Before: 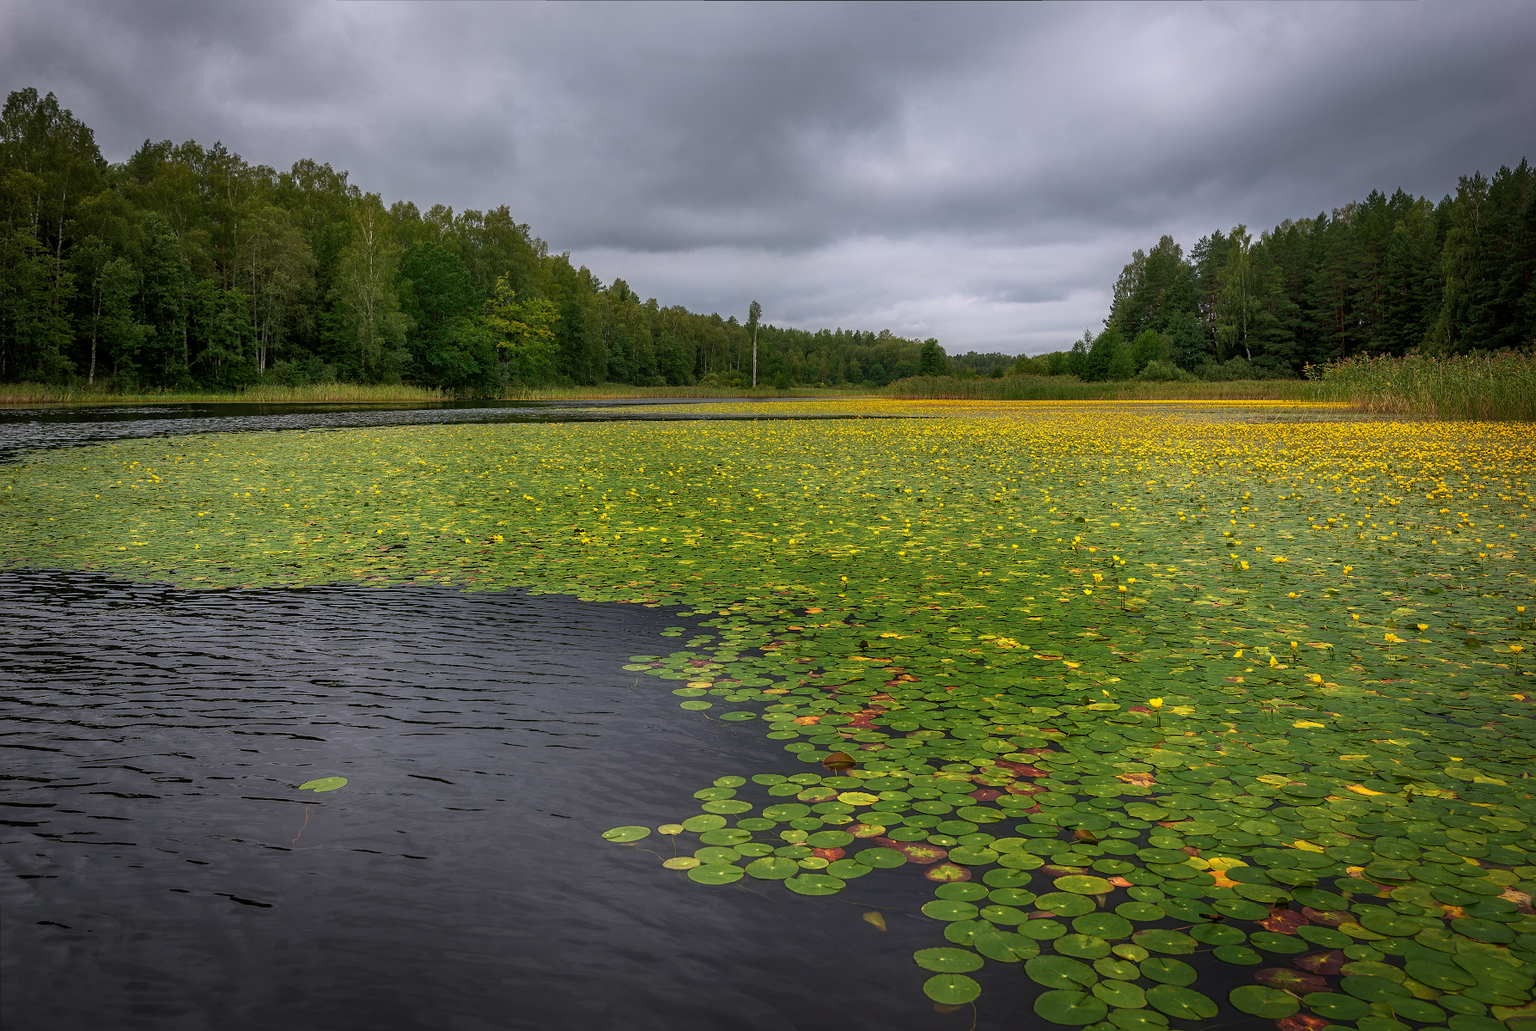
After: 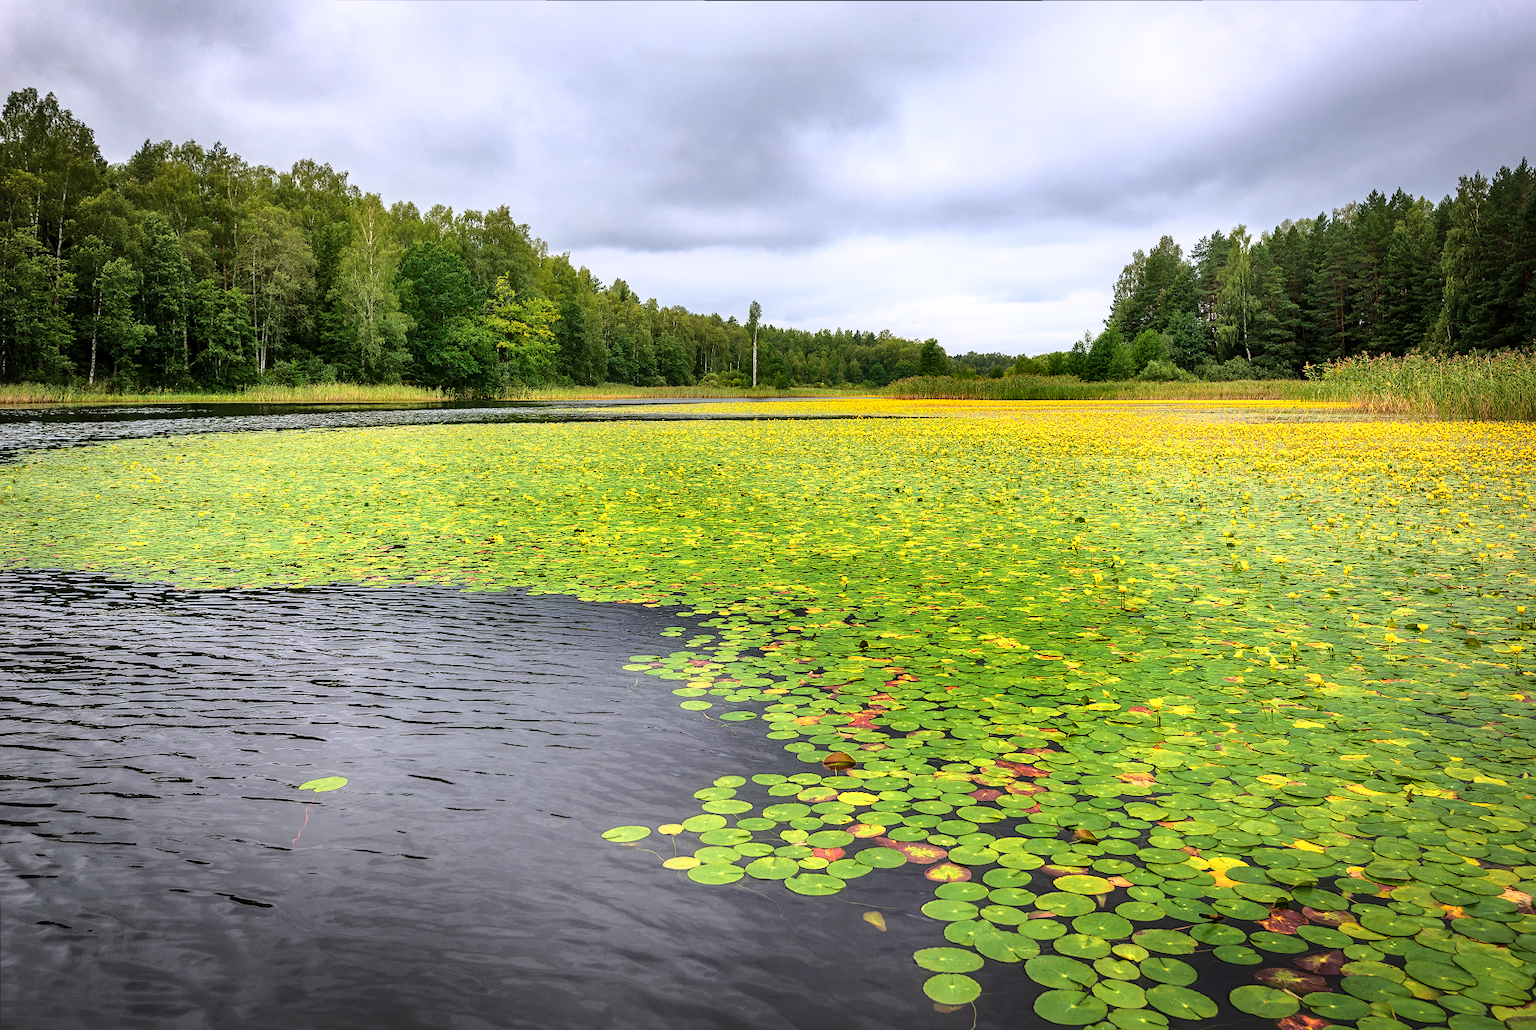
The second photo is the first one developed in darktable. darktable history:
base curve: curves: ch0 [(0, 0) (0.032, 0.037) (0.105, 0.228) (0.435, 0.76) (0.856, 0.983) (1, 1)]
shadows and highlights: low approximation 0.01, soften with gaussian
exposure: exposure 0.6 EV, compensate highlight preservation false
